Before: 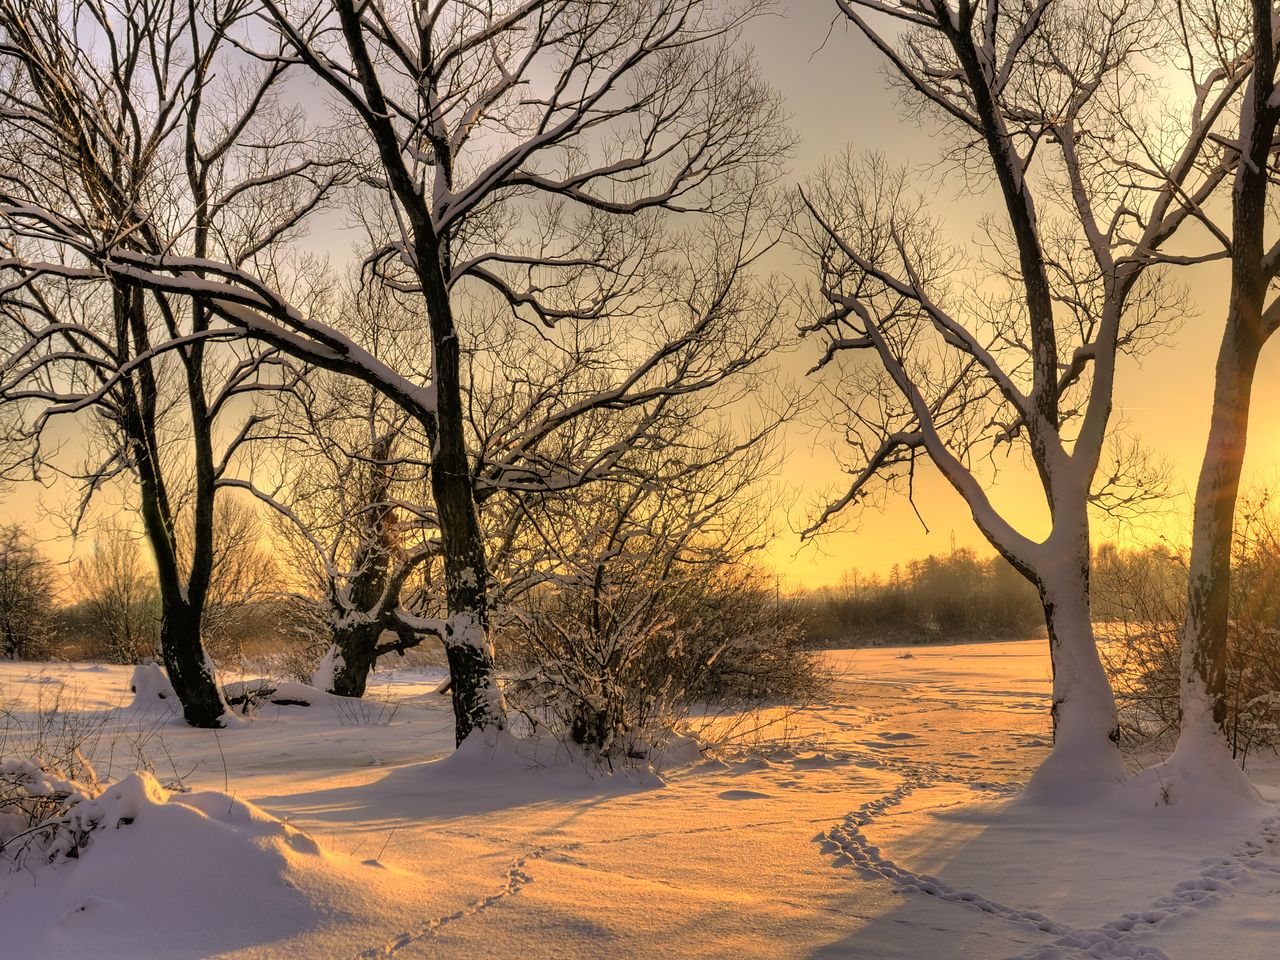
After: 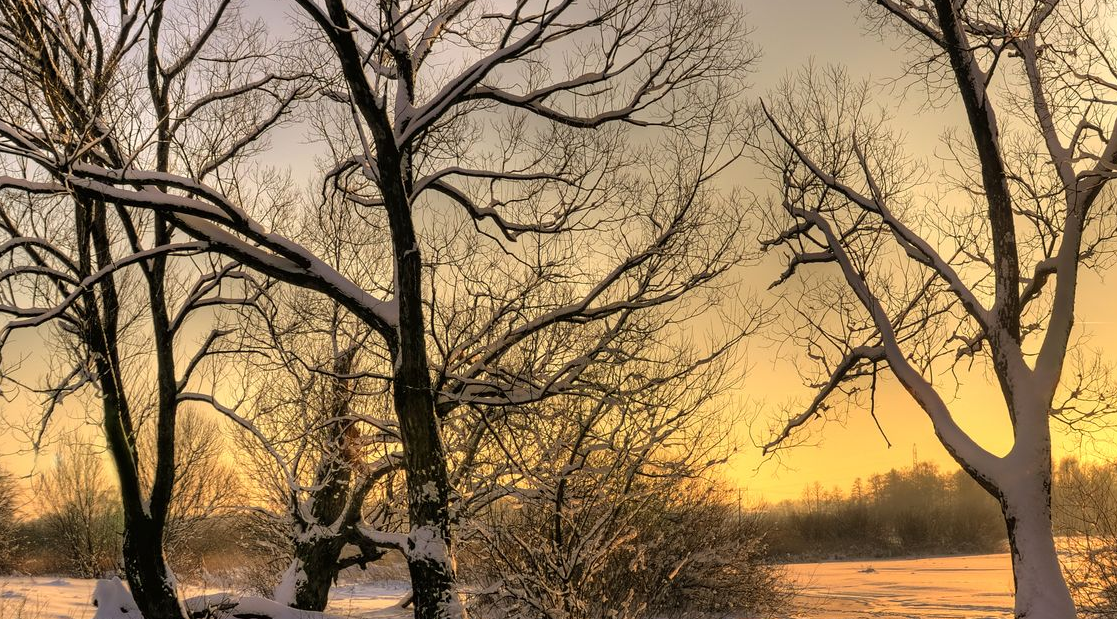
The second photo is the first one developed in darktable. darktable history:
crop: left 3.015%, top 8.969%, right 9.647%, bottom 26.457%
